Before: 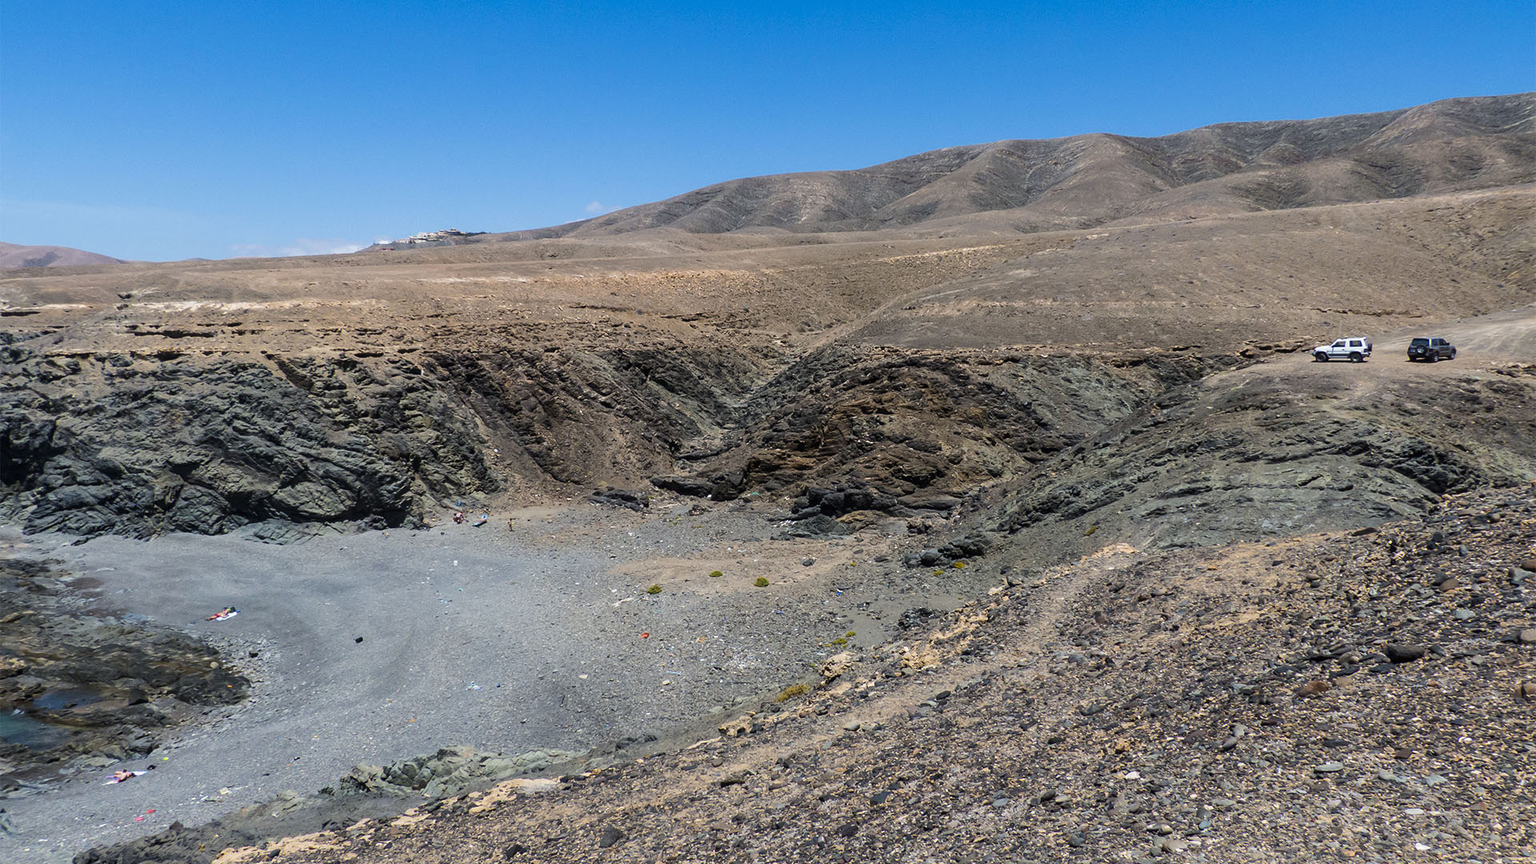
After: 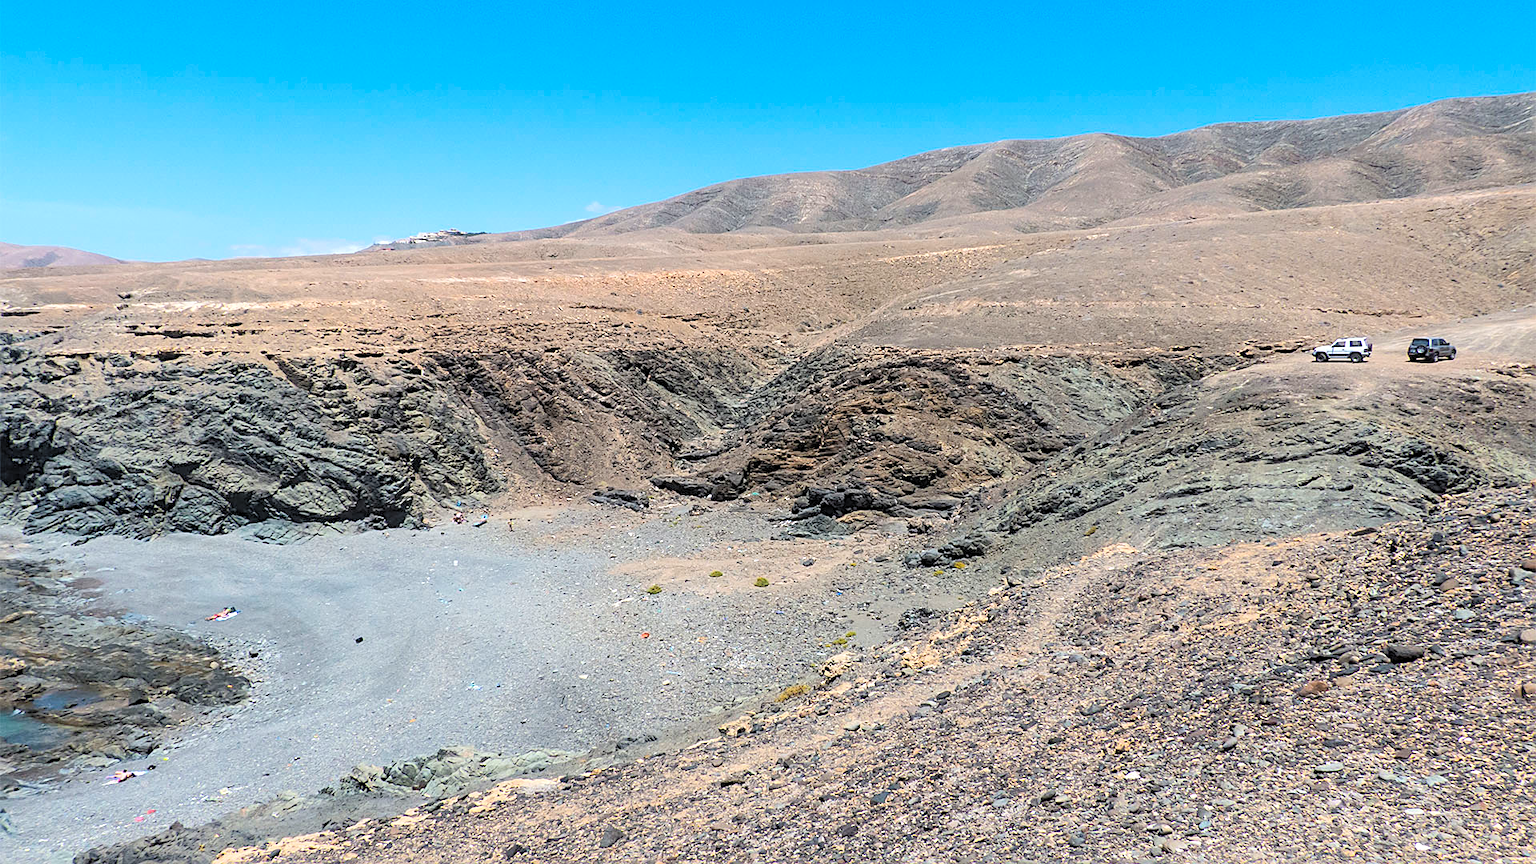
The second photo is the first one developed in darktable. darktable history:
shadows and highlights: shadows 43.38, highlights 7.26
exposure: exposure 0.203 EV, compensate highlight preservation false
sharpen: amount 0.496
levels: levels [0, 0.492, 0.984]
contrast brightness saturation: brightness 0.275
